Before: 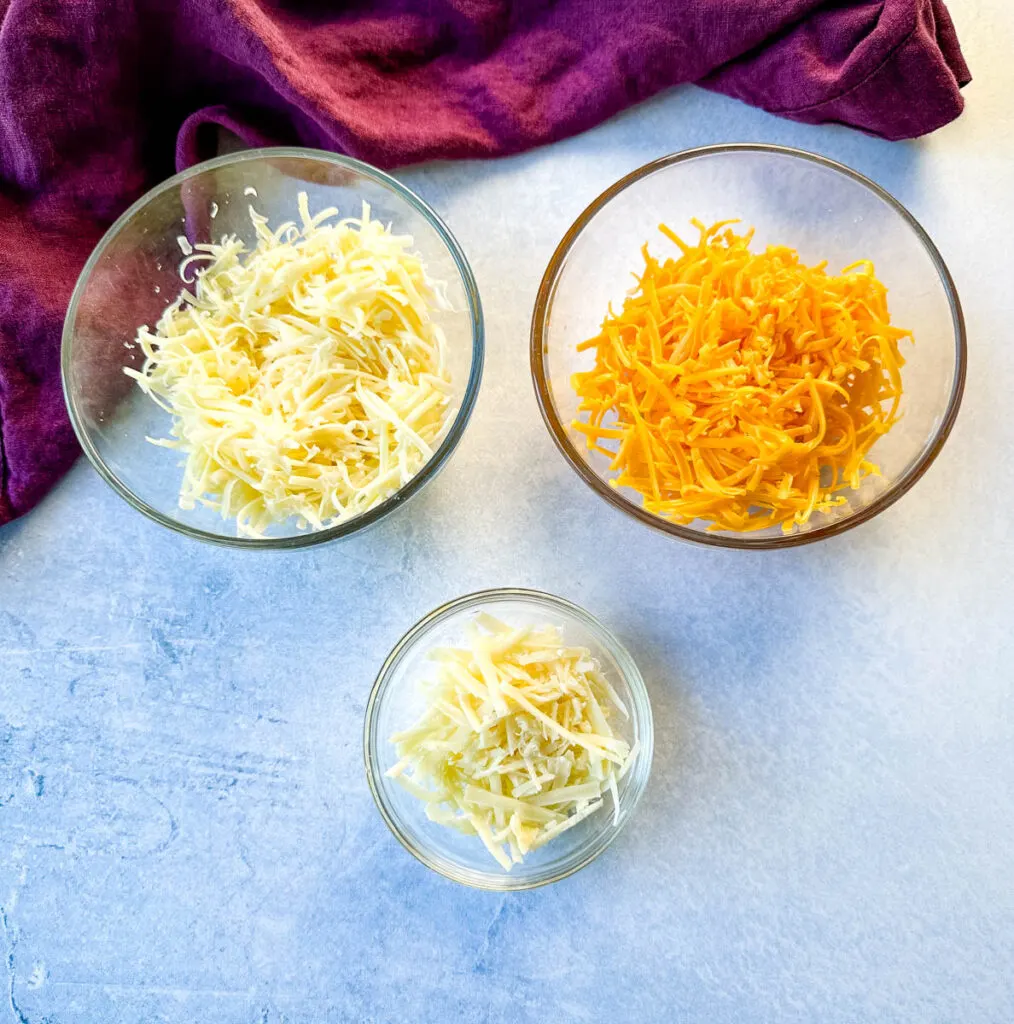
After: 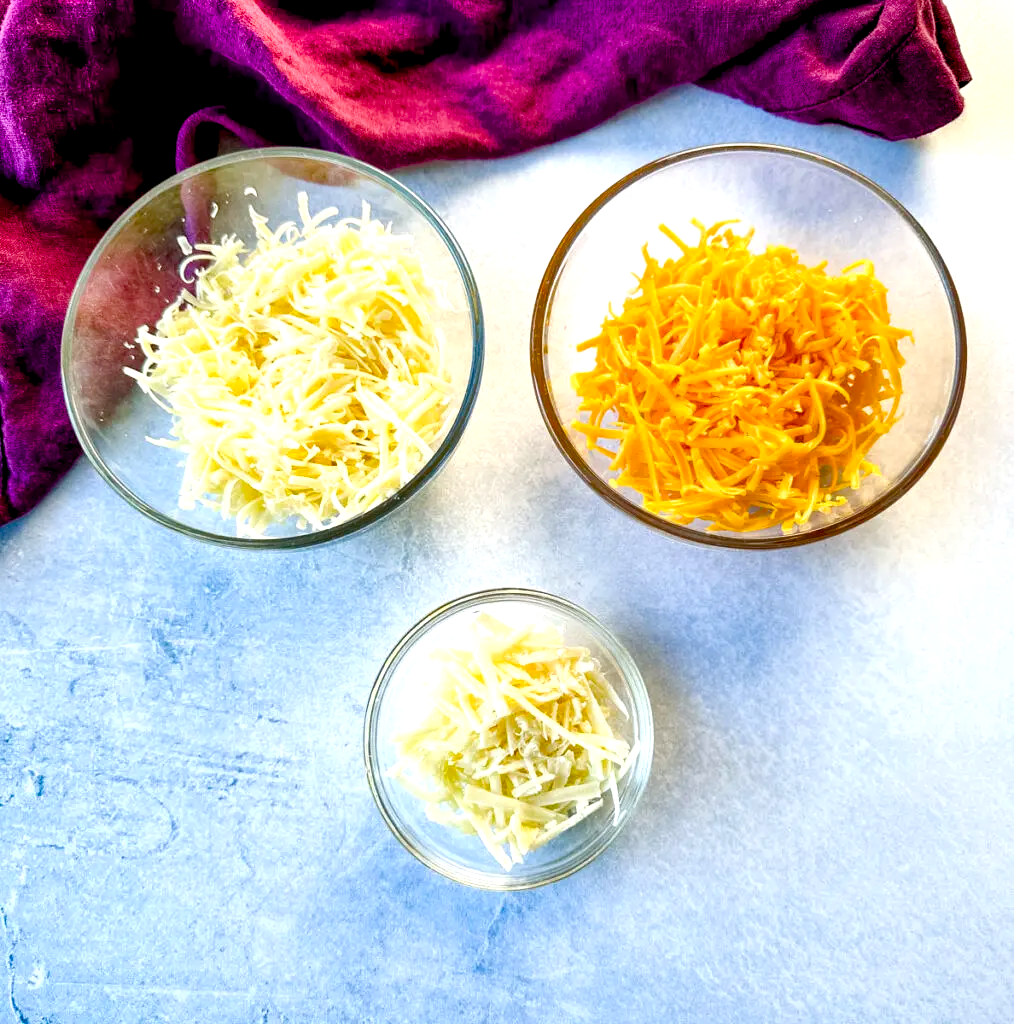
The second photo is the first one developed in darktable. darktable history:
shadows and highlights: shadows 52.04, highlights -28.59, soften with gaussian
color balance rgb: global offset › luminance -0.483%, perceptual saturation grading › global saturation 20%, perceptual saturation grading › highlights -24.957%, perceptual saturation grading › shadows 24.928%, perceptual brilliance grading › global brilliance 9.266%, perceptual brilliance grading › shadows 15.27%
contrast brightness saturation: contrast 0.034, brightness -0.031
